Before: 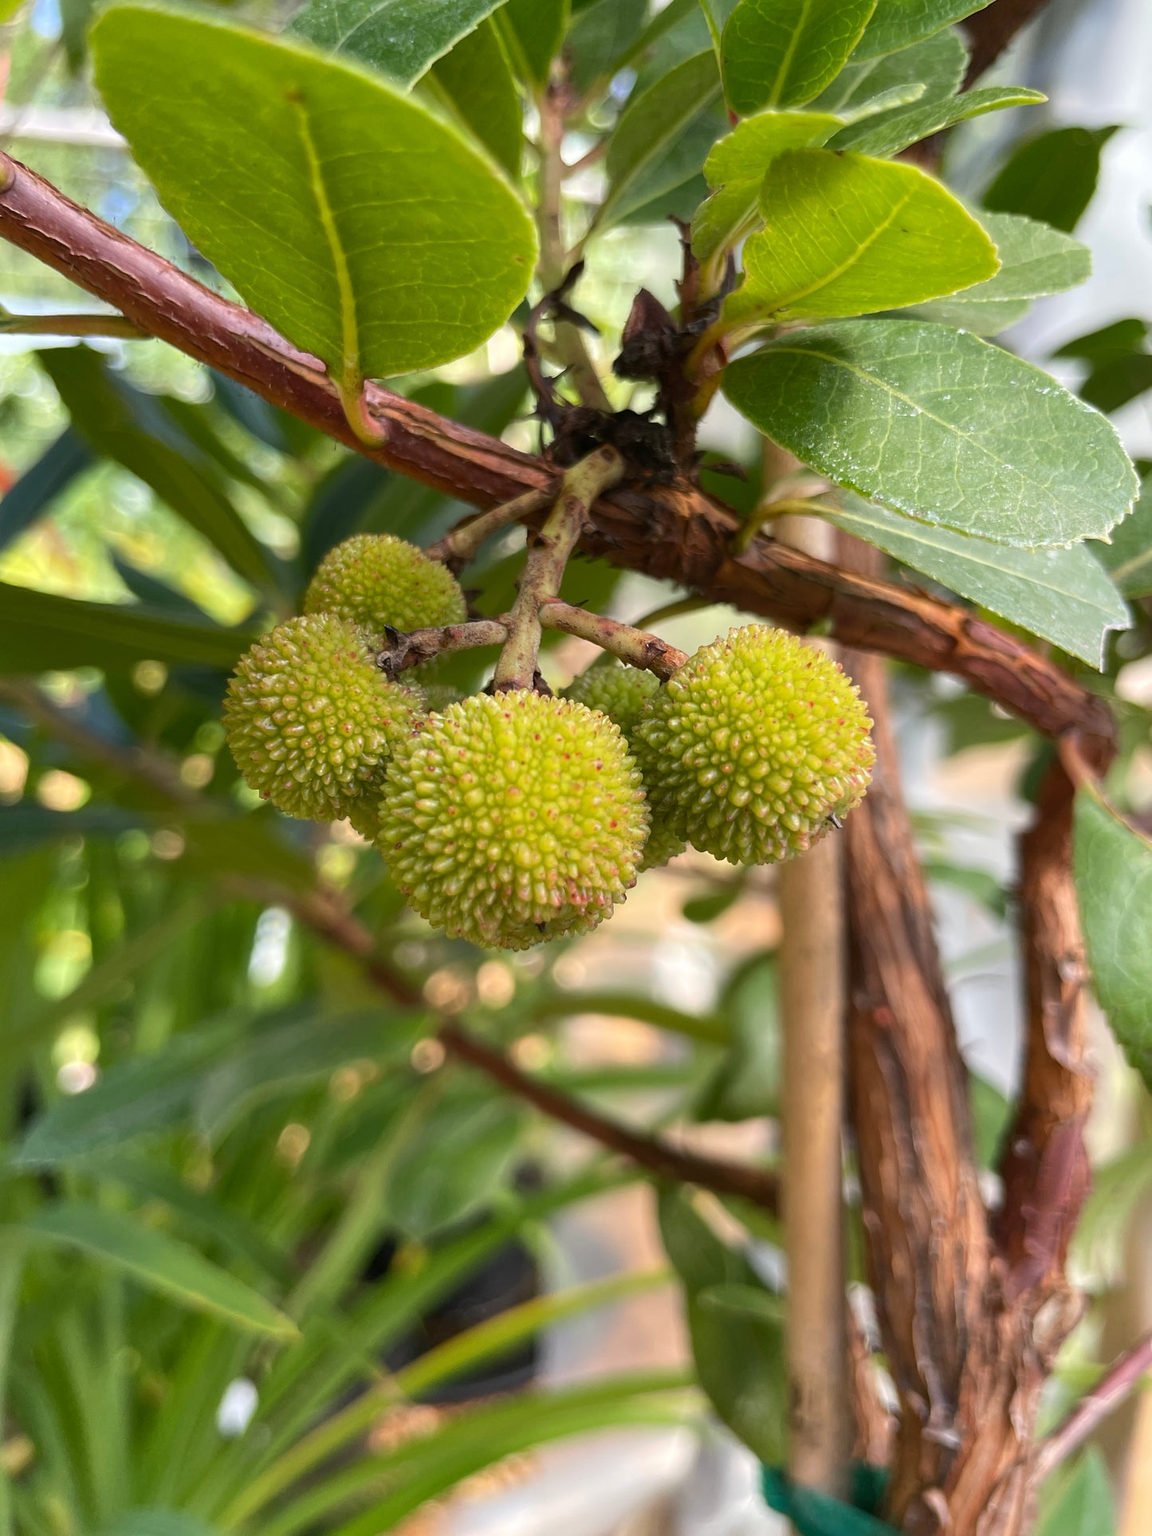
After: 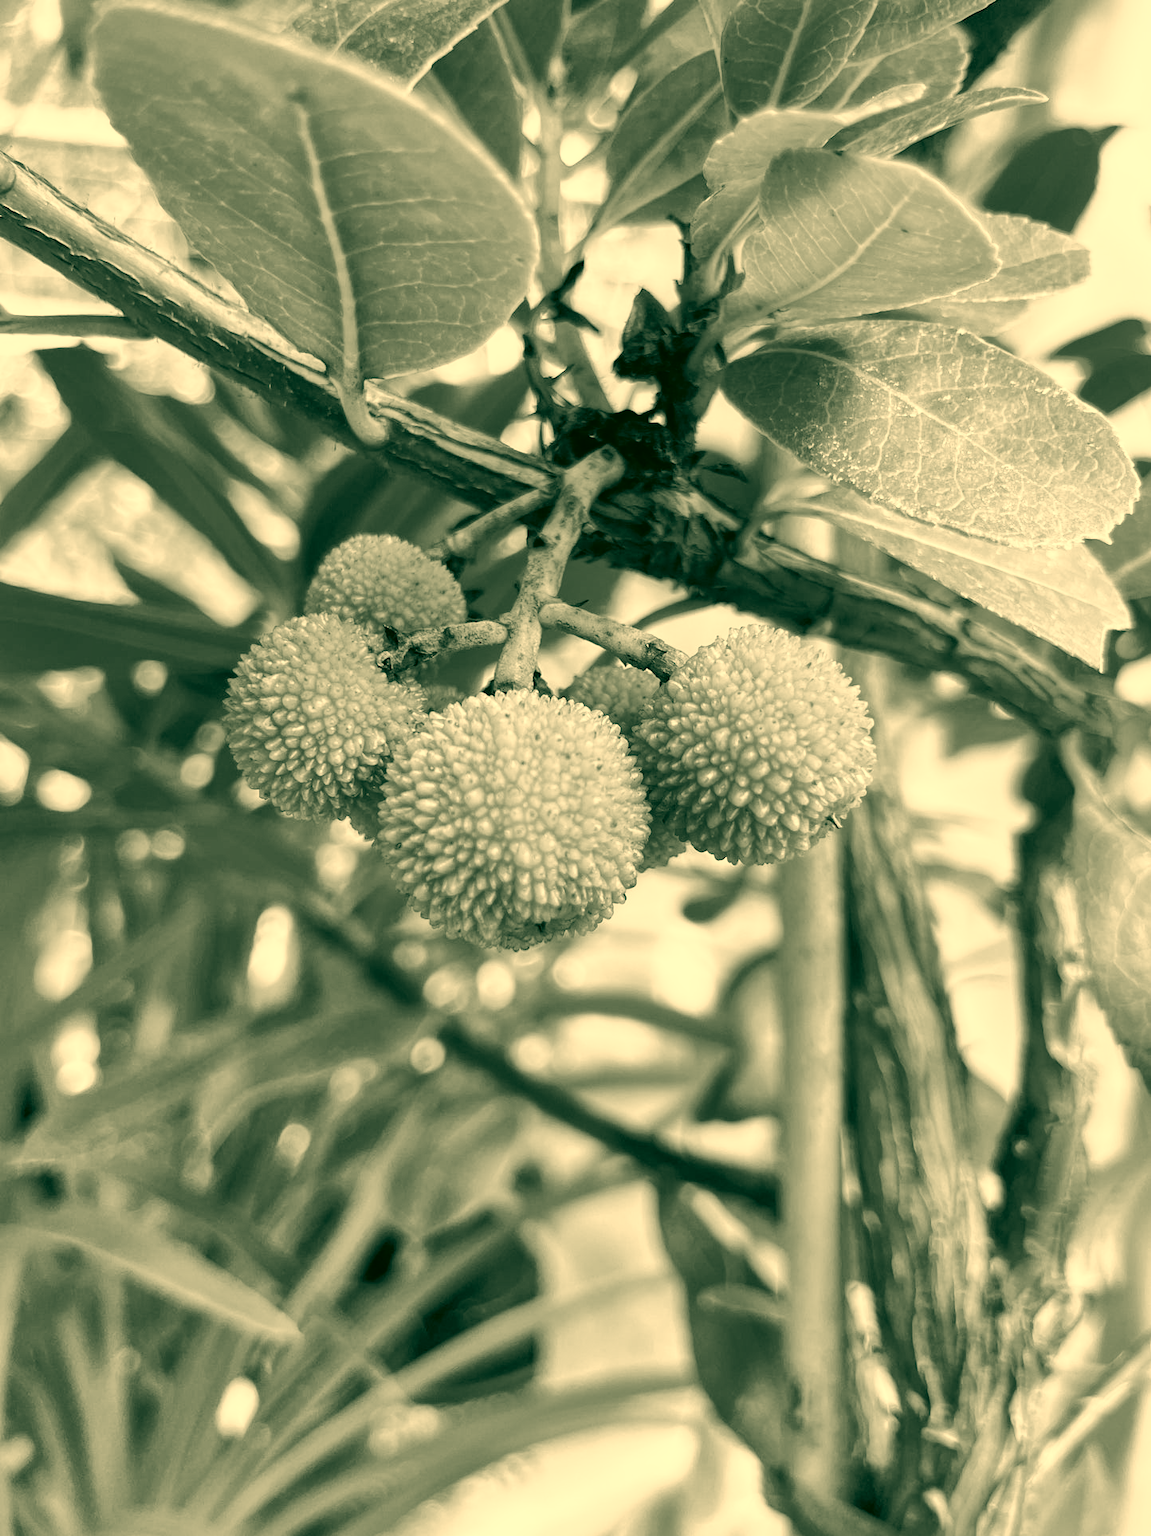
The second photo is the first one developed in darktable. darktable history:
base curve: curves: ch0 [(0, 0) (0.007, 0.004) (0.027, 0.03) (0.046, 0.07) (0.207, 0.54) (0.442, 0.872) (0.673, 0.972) (1, 1)], preserve colors none
color correction: highlights a* 5.62, highlights b* 33.57, shadows a* -25.86, shadows b* 4.02
shadows and highlights: shadows 60, highlights -60
color calibration: output gray [0.21, 0.42, 0.37, 0], gray › normalize channels true, illuminant same as pipeline (D50), adaptation XYZ, x 0.346, y 0.359, gamut compression 0
local contrast: highlights 100%, shadows 100%, detail 120%, midtone range 0.2
